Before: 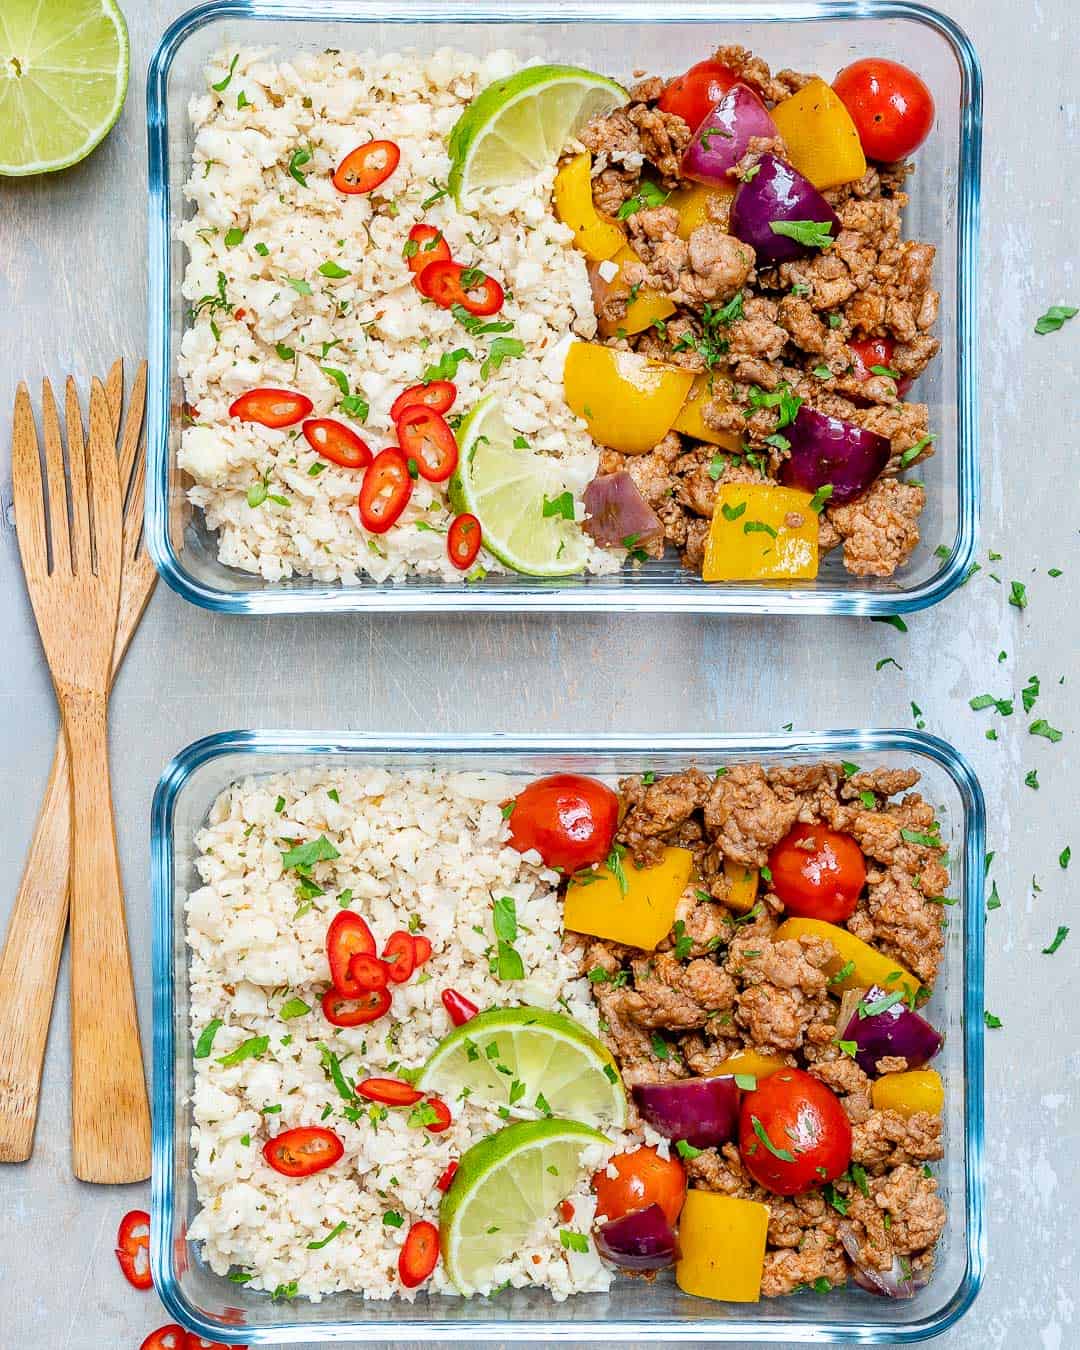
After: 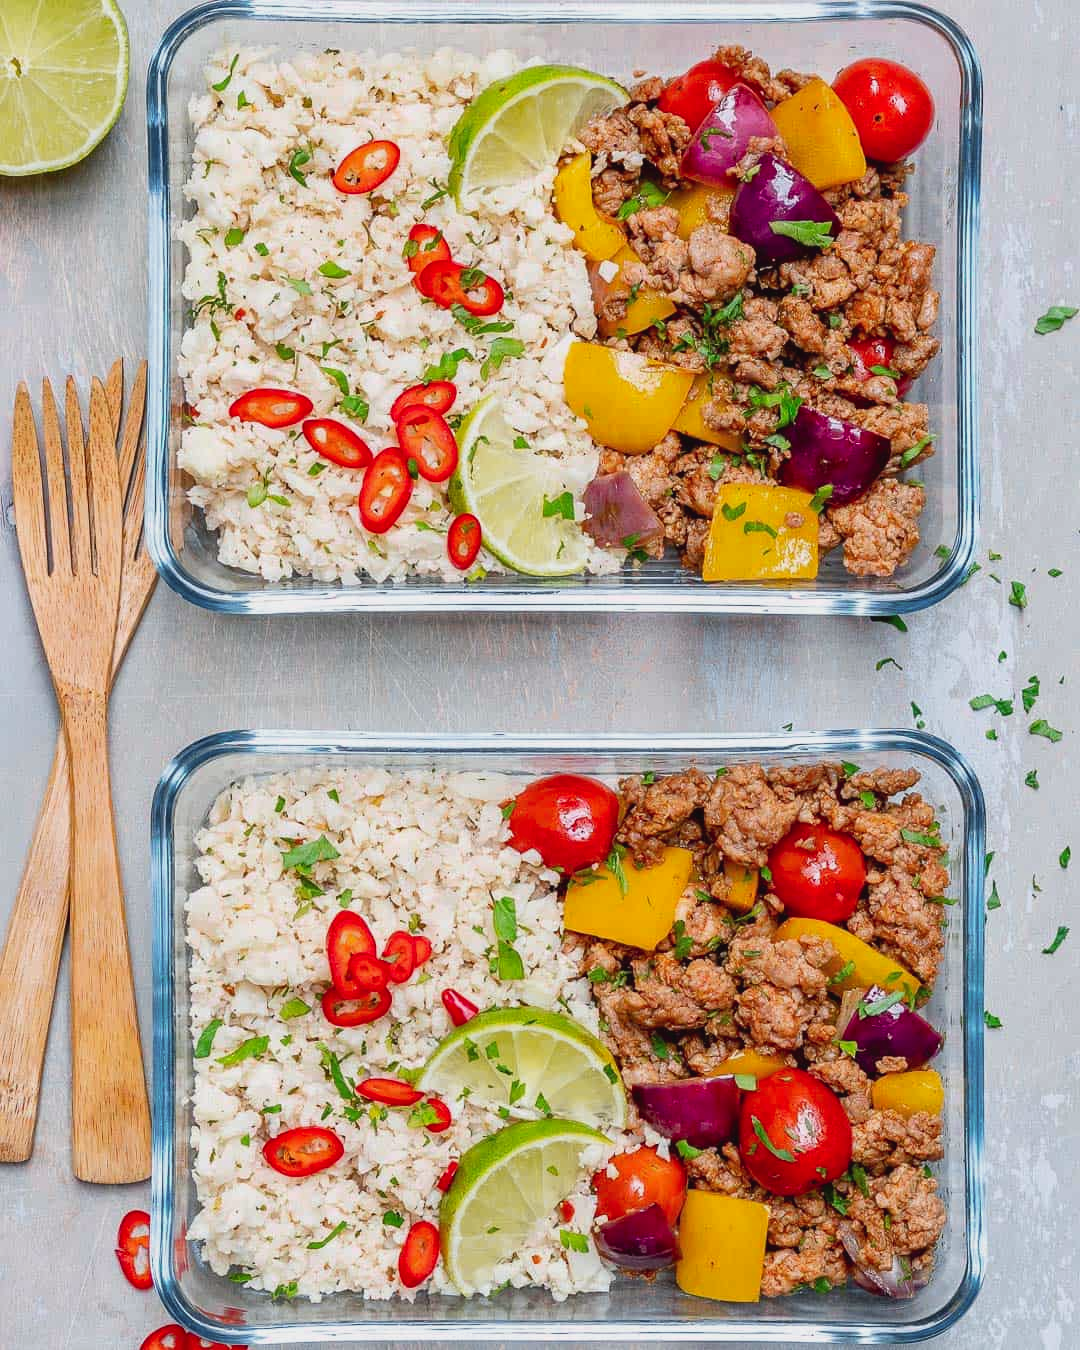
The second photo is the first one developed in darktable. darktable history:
tone curve: curves: ch0 [(0, 0.029) (0.253, 0.237) (1, 0.945)]; ch1 [(0, 0) (0.401, 0.42) (0.442, 0.47) (0.492, 0.498) (0.511, 0.523) (0.557, 0.565) (0.66, 0.683) (1, 1)]; ch2 [(0, 0) (0.394, 0.413) (0.5, 0.5) (0.578, 0.568) (1, 1)], color space Lab, independent channels, preserve colors none
